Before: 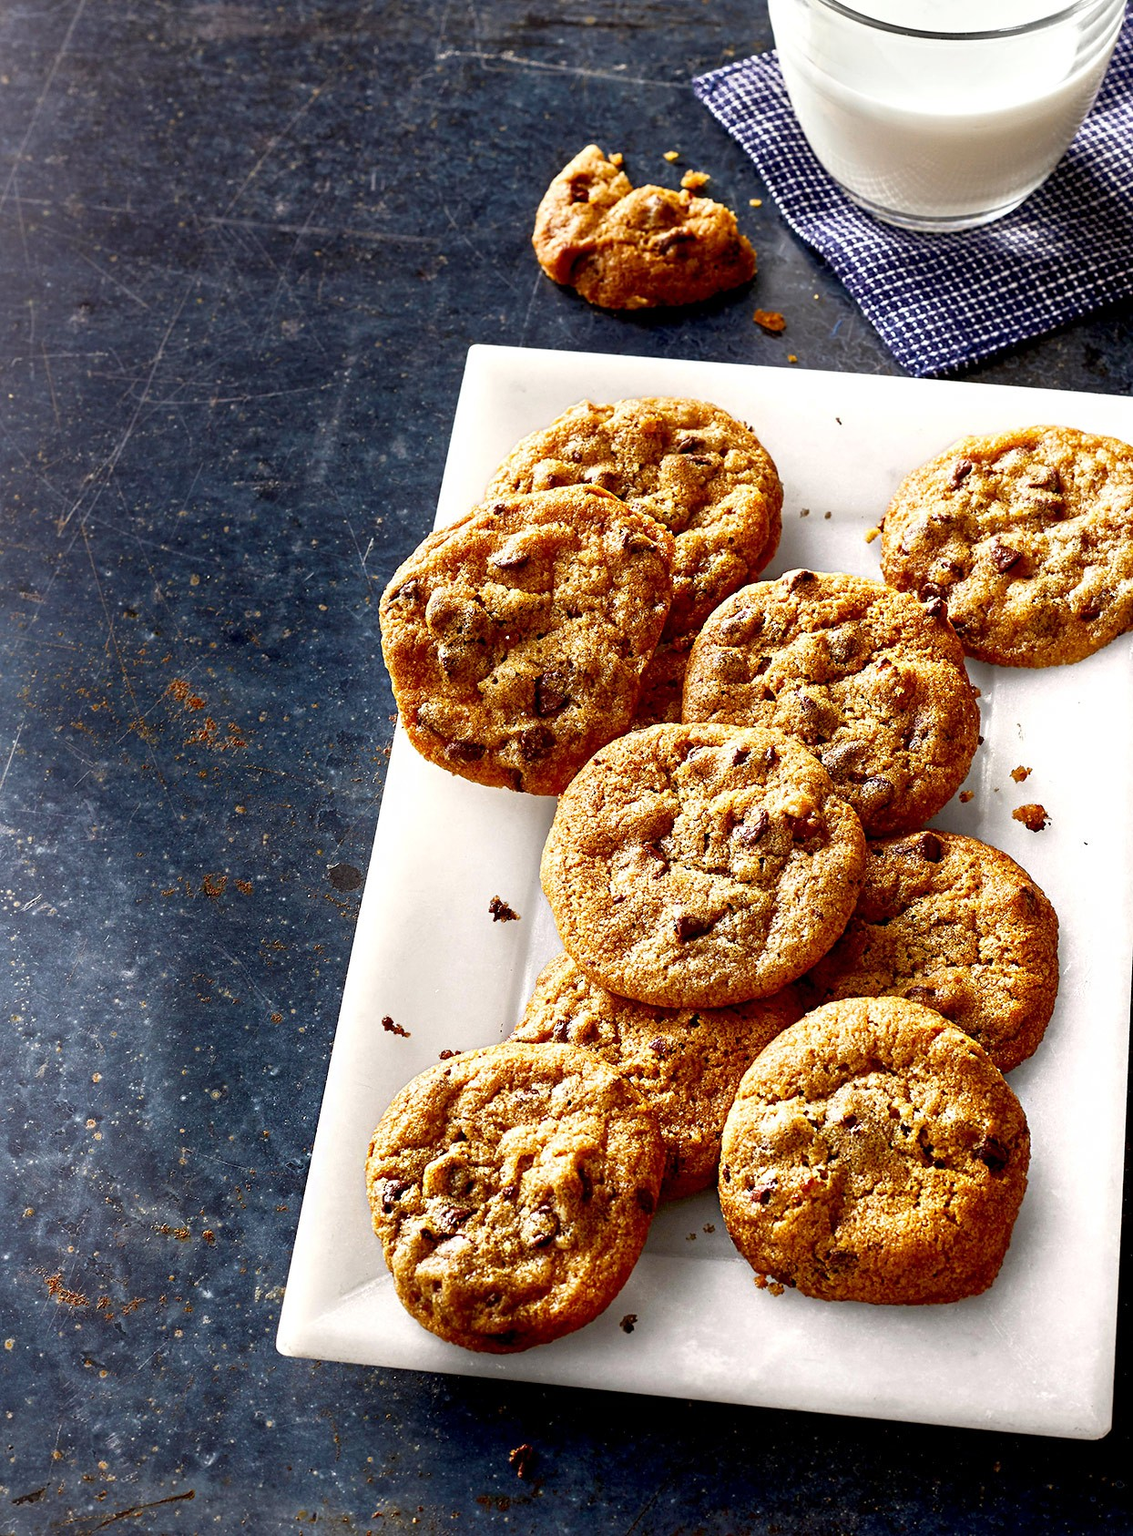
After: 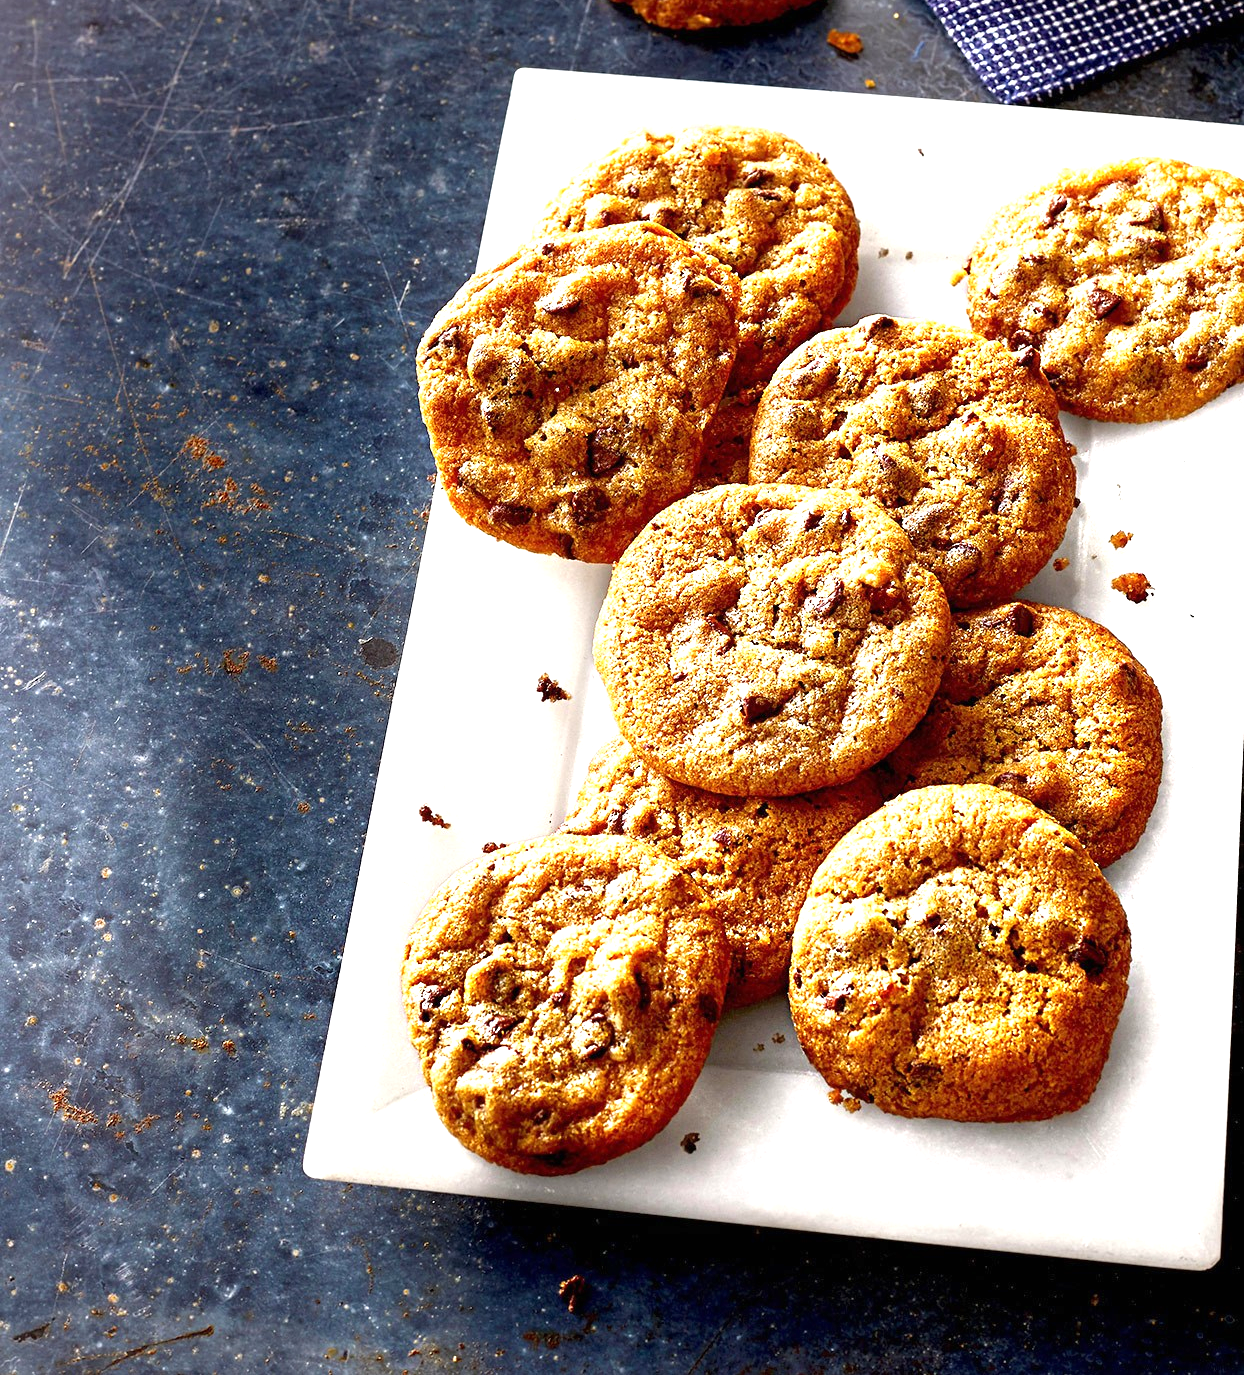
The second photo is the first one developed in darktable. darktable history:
crop and rotate: top 18.416%
exposure: black level correction 0, exposure 0.693 EV, compensate highlight preservation false
